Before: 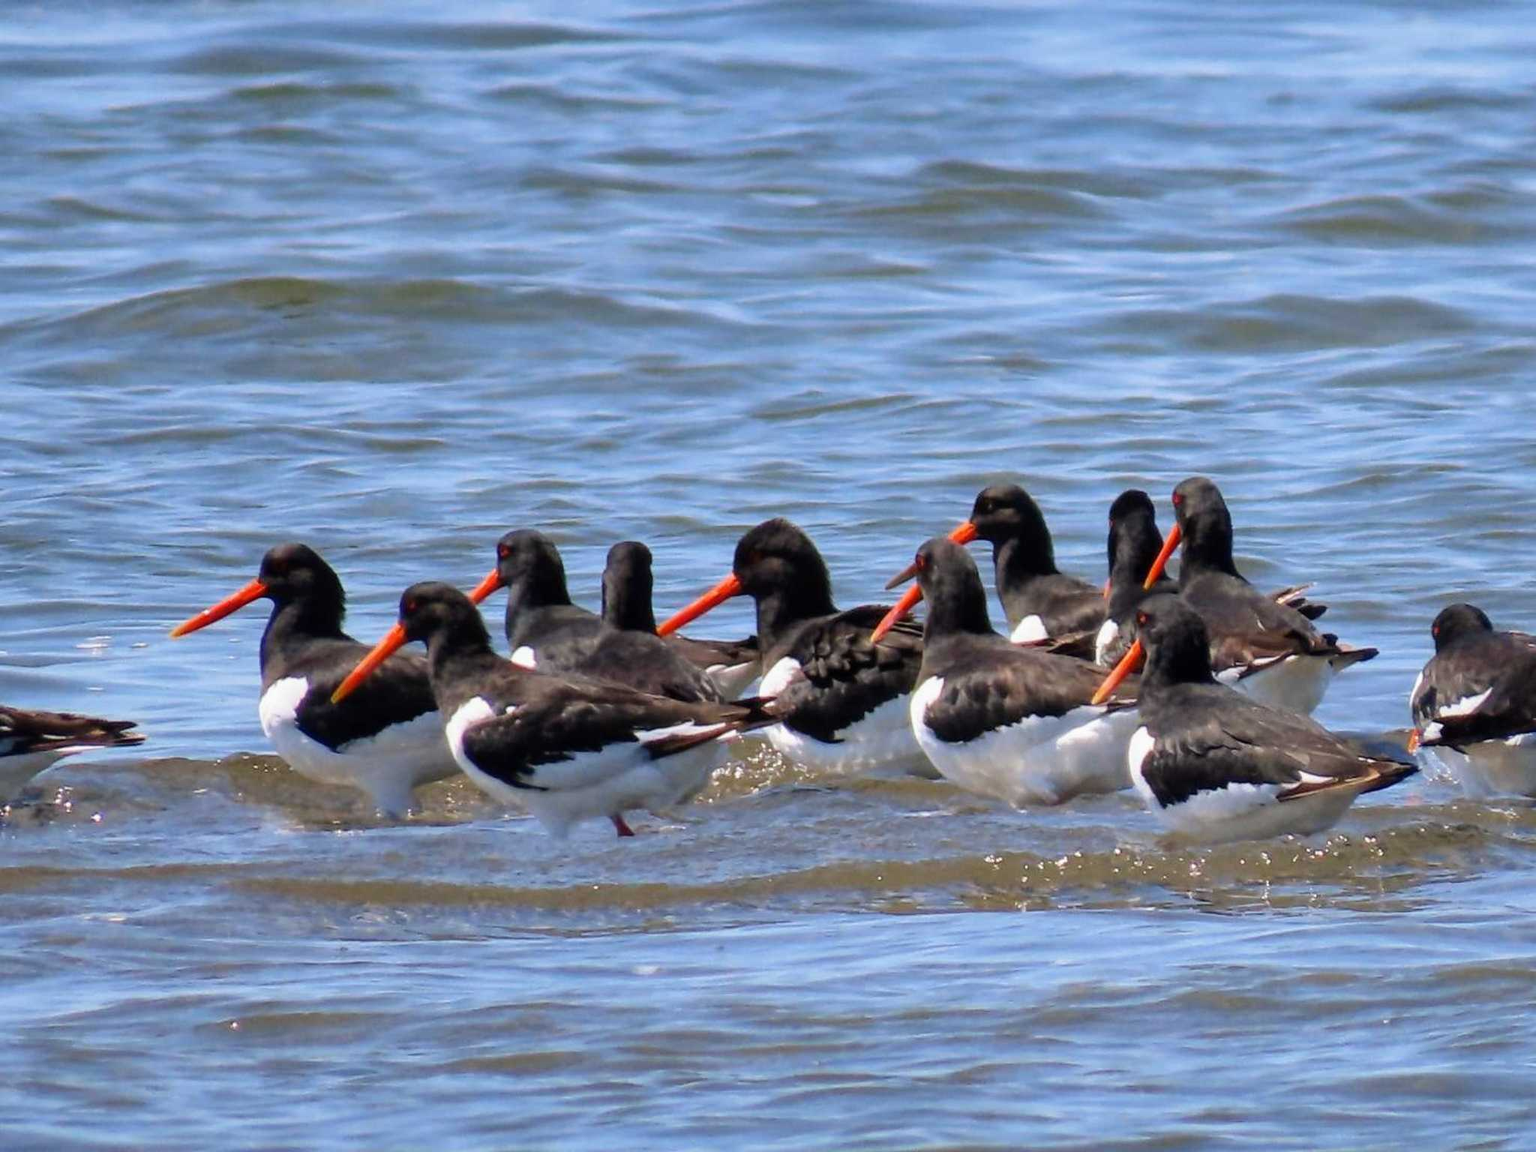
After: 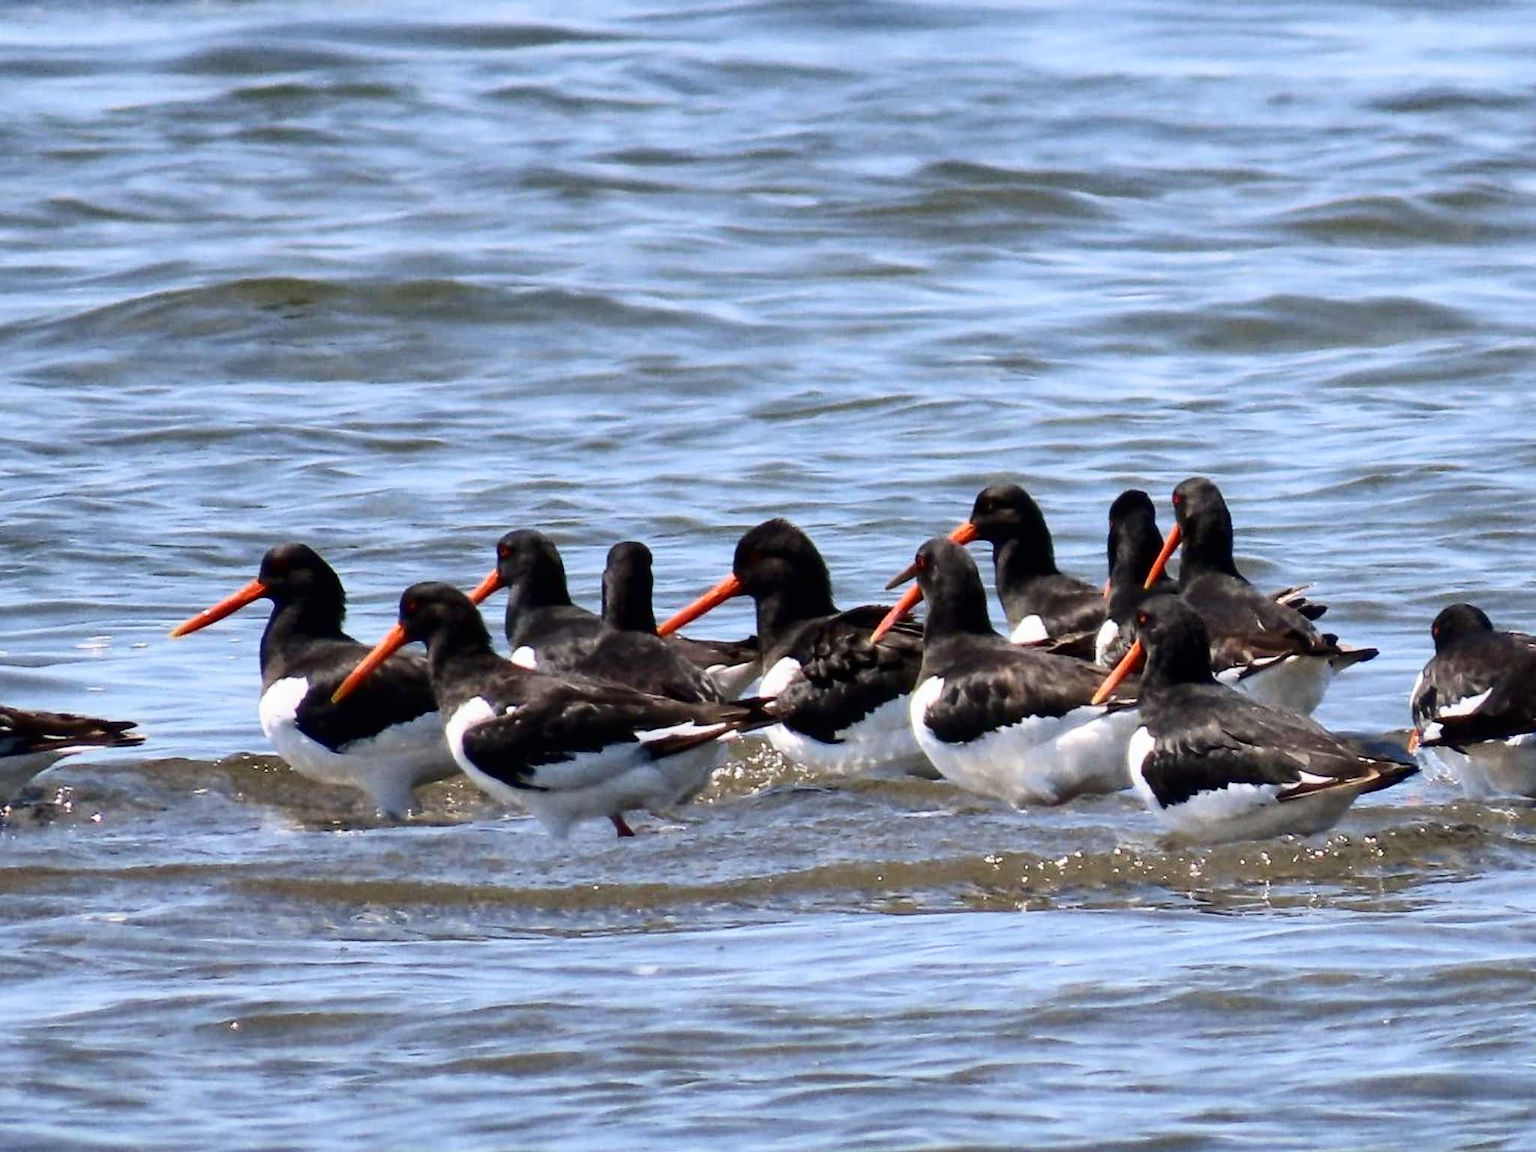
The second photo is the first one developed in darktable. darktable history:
contrast brightness saturation: contrast 0.29
color correction: highlights b* -0.035, saturation 0.834
